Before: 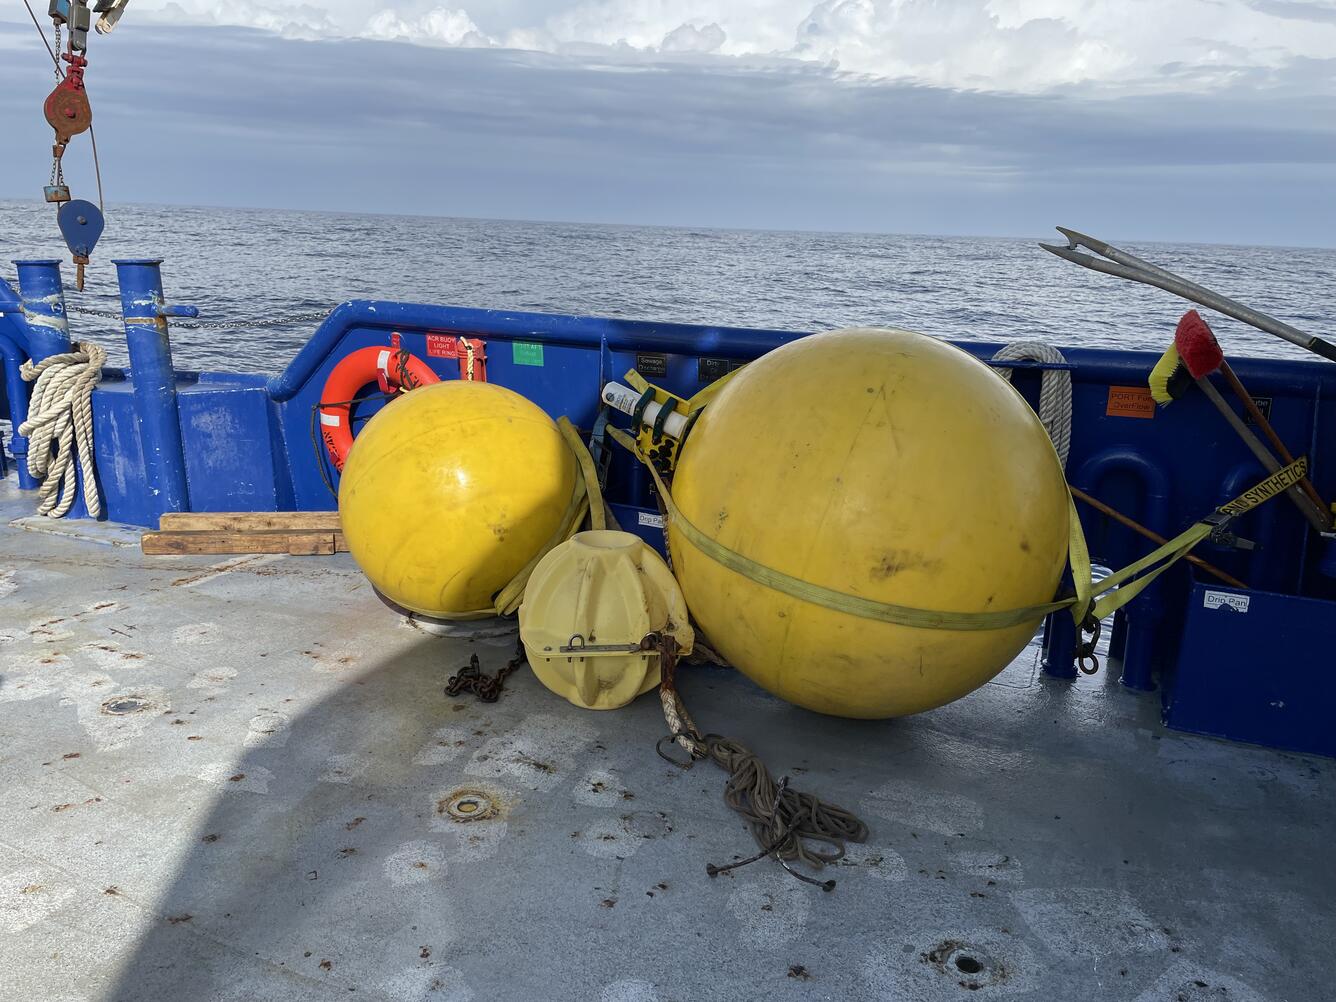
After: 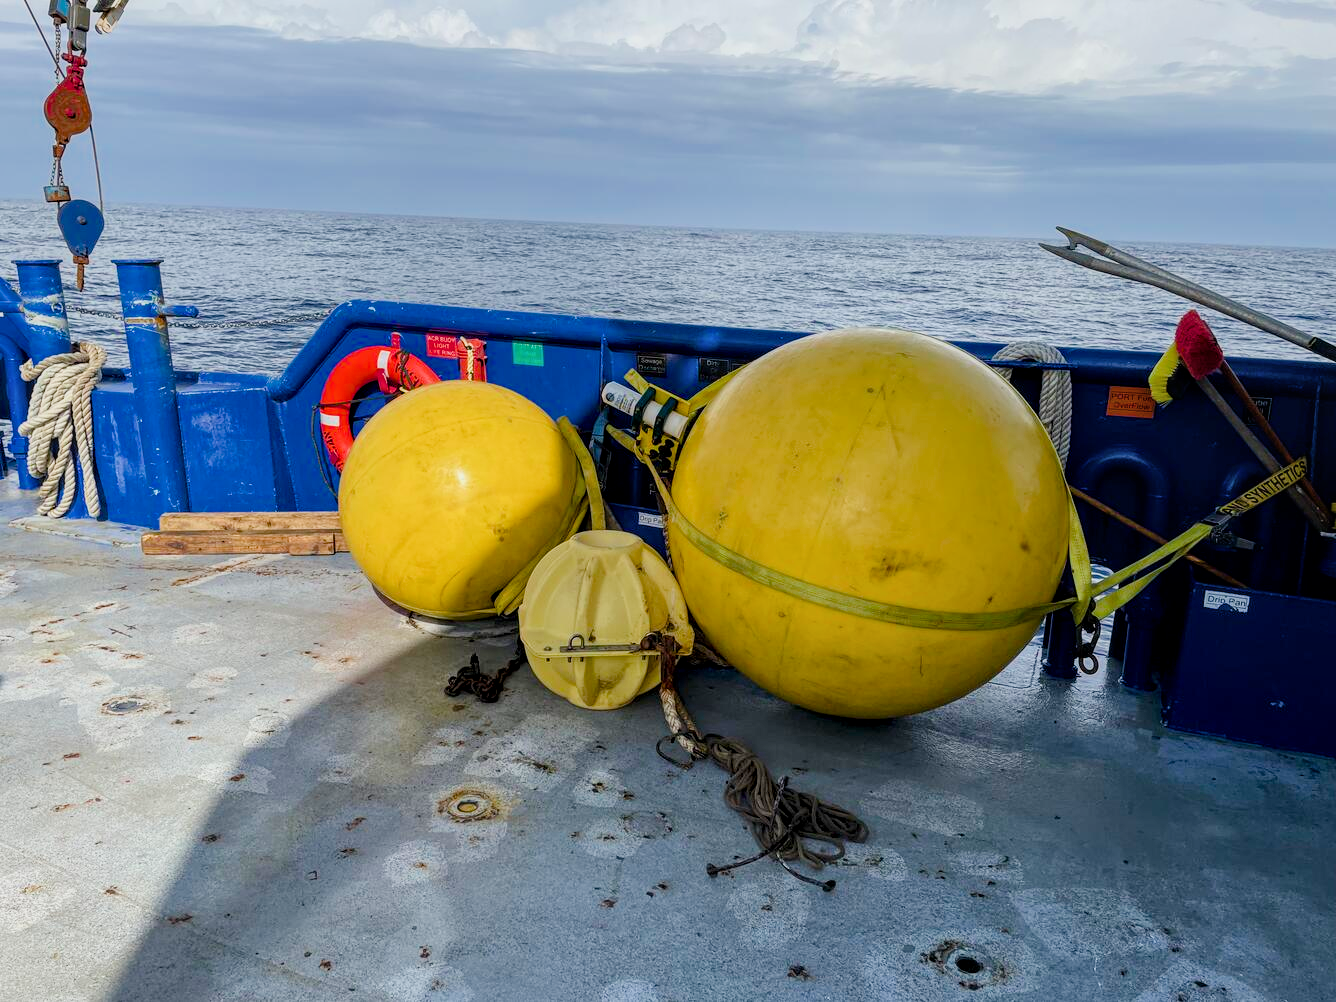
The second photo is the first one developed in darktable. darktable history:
filmic rgb: black relative exposure -7.65 EV, white relative exposure 4.56 EV, hardness 3.61, color science v6 (2022)
local contrast: on, module defaults
tone equalizer: on, module defaults
color balance rgb: perceptual saturation grading › global saturation 25%, perceptual saturation grading › highlights -50%, perceptual saturation grading › shadows 30%, perceptual brilliance grading › global brilliance 12%, global vibrance 20%
